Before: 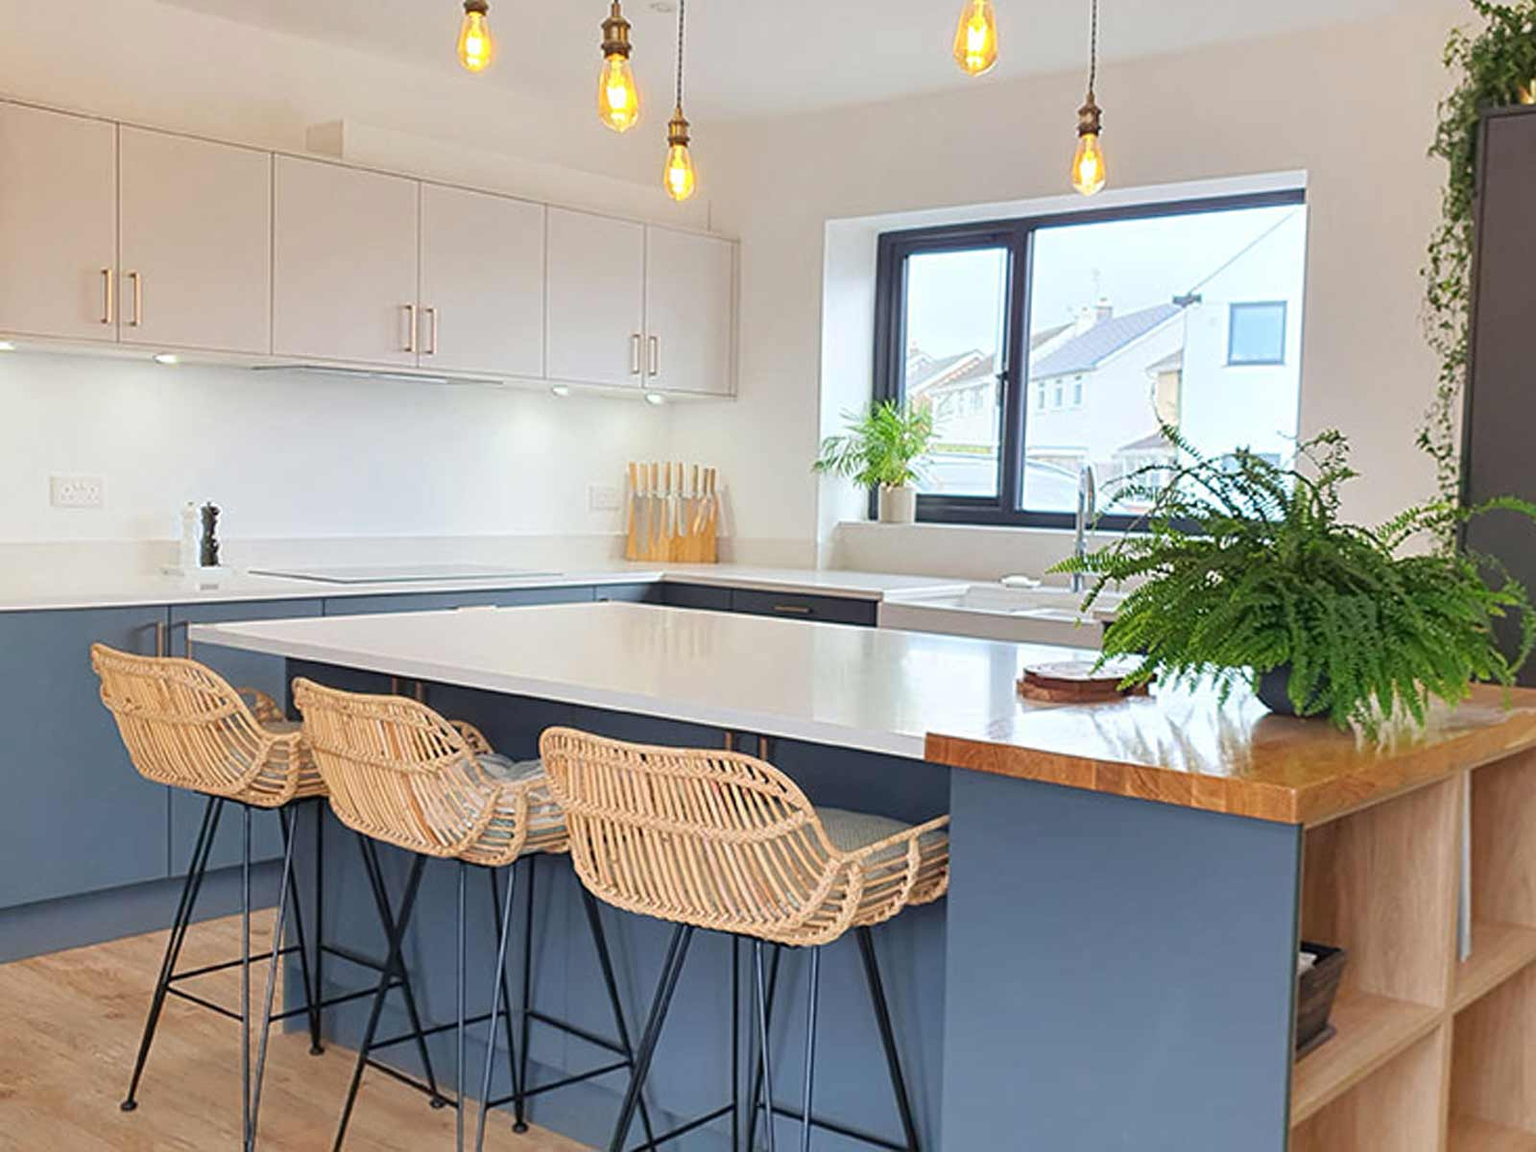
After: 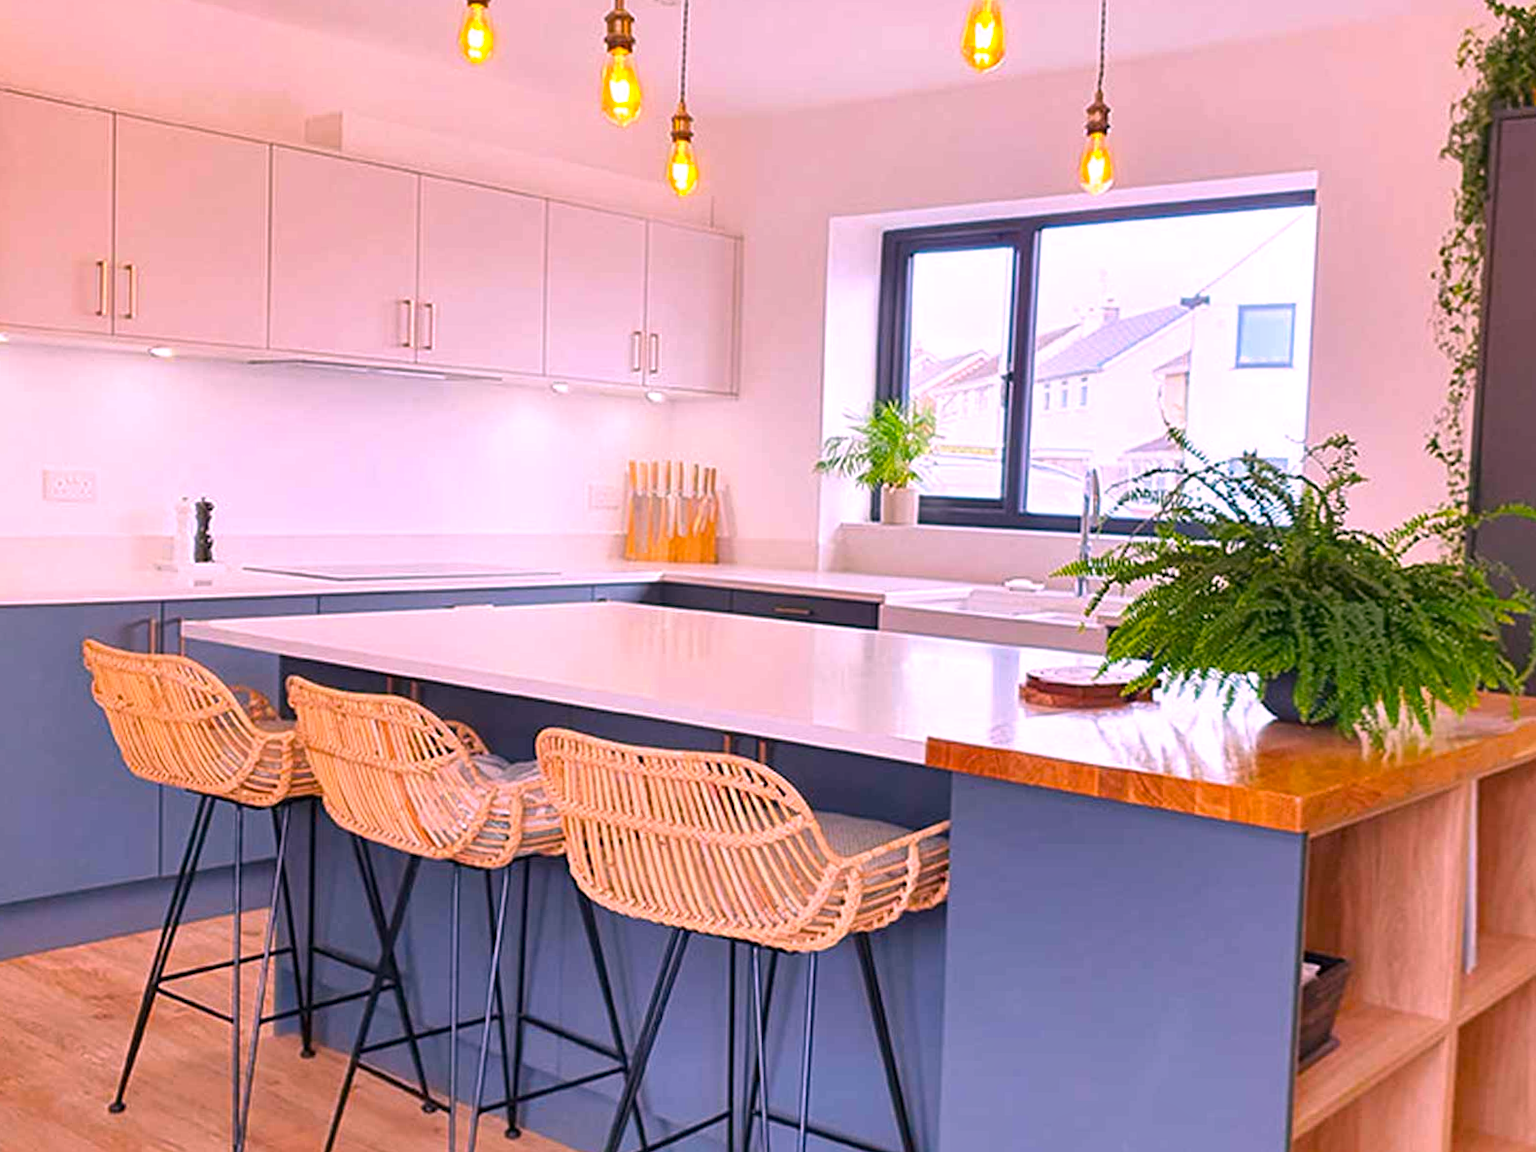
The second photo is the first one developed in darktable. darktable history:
crop and rotate: angle -0.5°
vibrance: on, module defaults
white balance: red 1.188, blue 1.11
local contrast: mode bilateral grid, contrast 20, coarseness 50, detail 120%, midtone range 0.2
color balance rgb: perceptual saturation grading › global saturation 20%, global vibrance 20%
